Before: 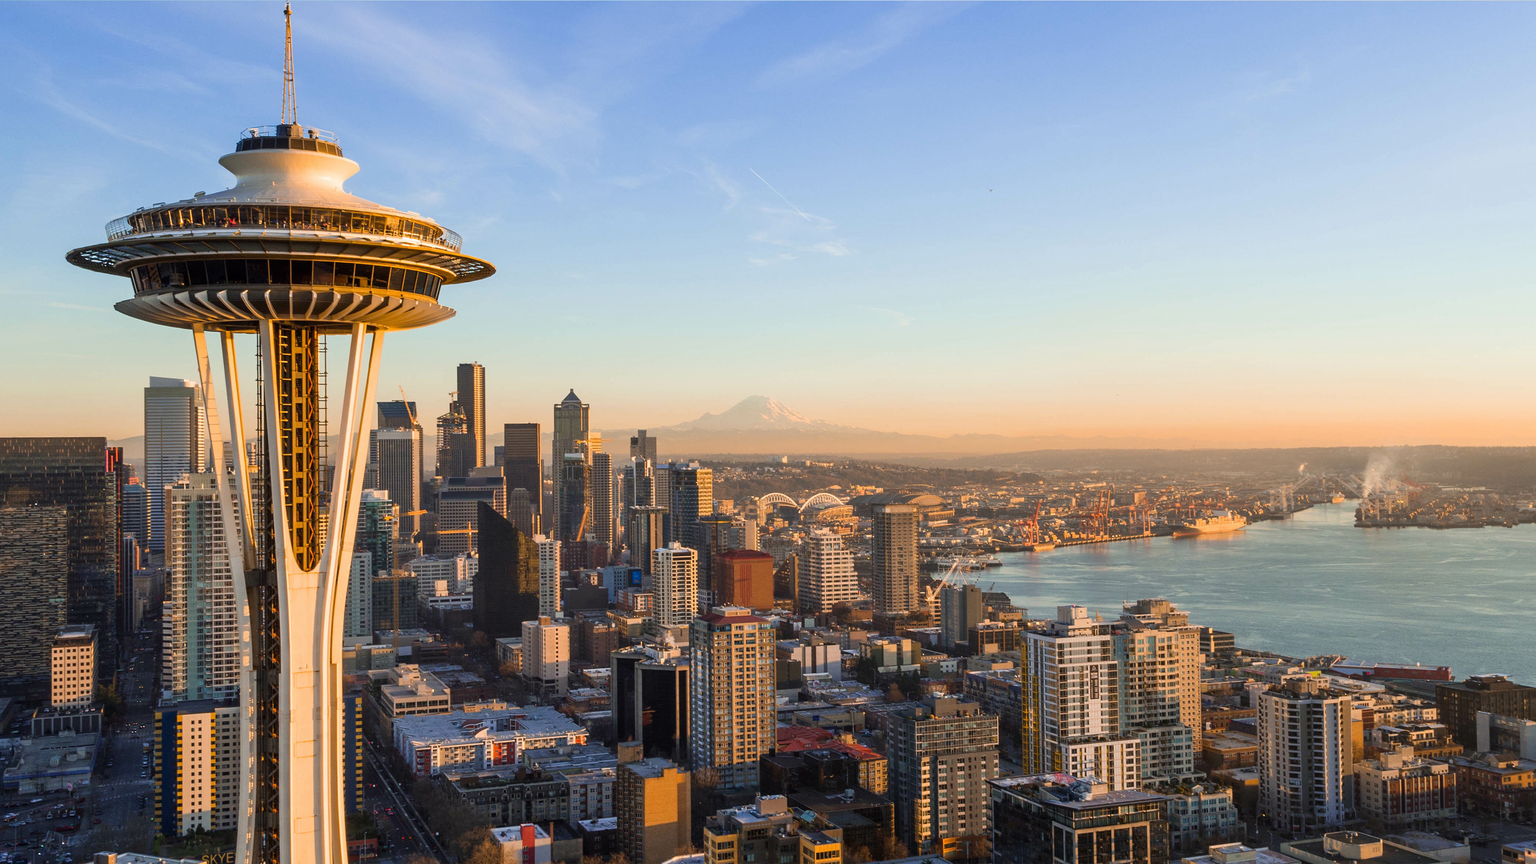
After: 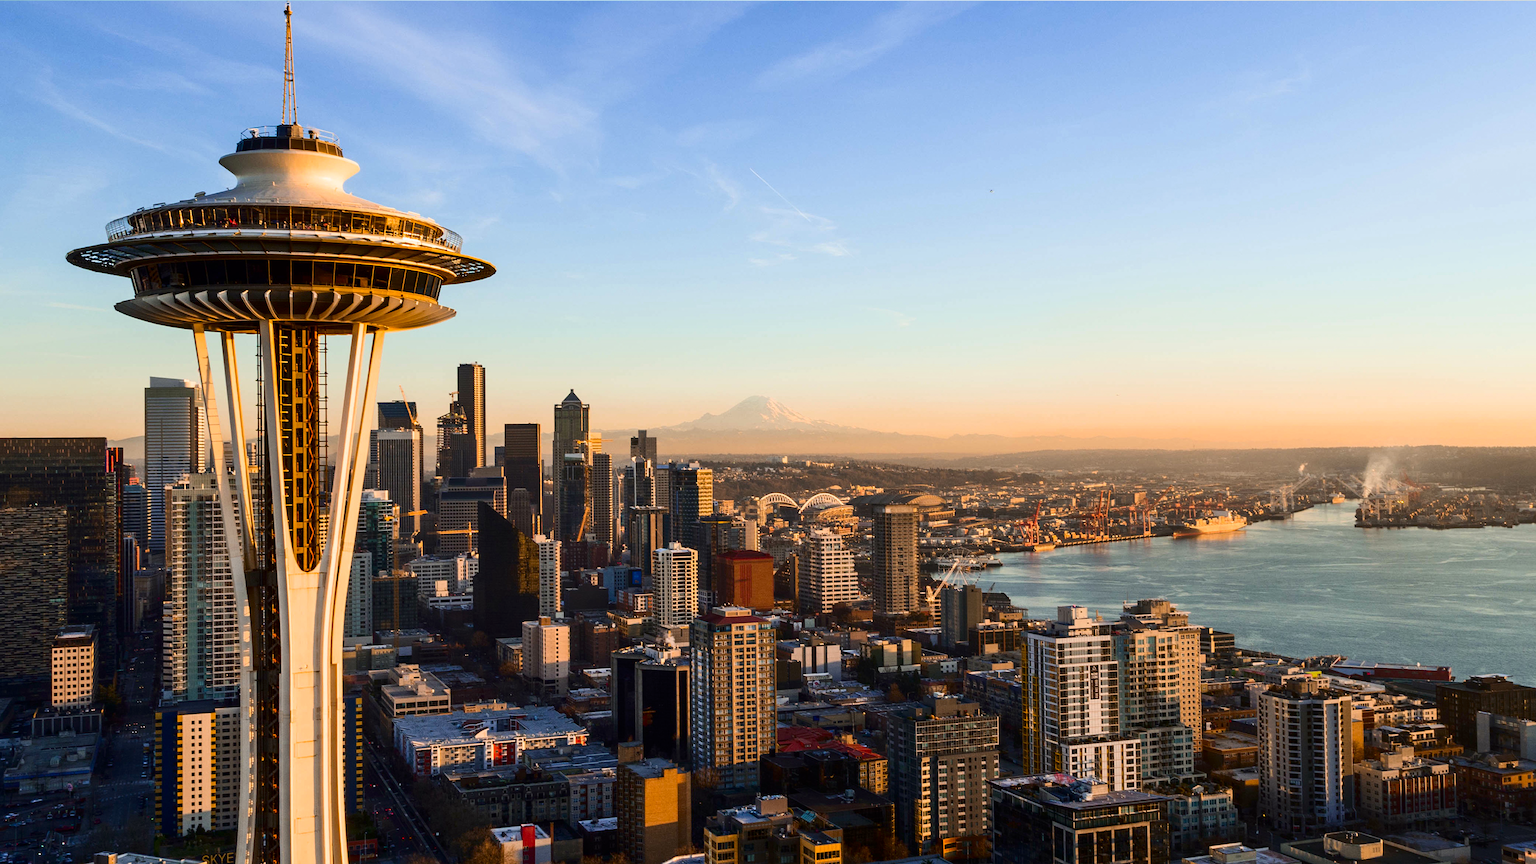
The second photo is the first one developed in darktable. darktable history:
contrast brightness saturation: contrast 0.195, brightness -0.107, saturation 0.105
